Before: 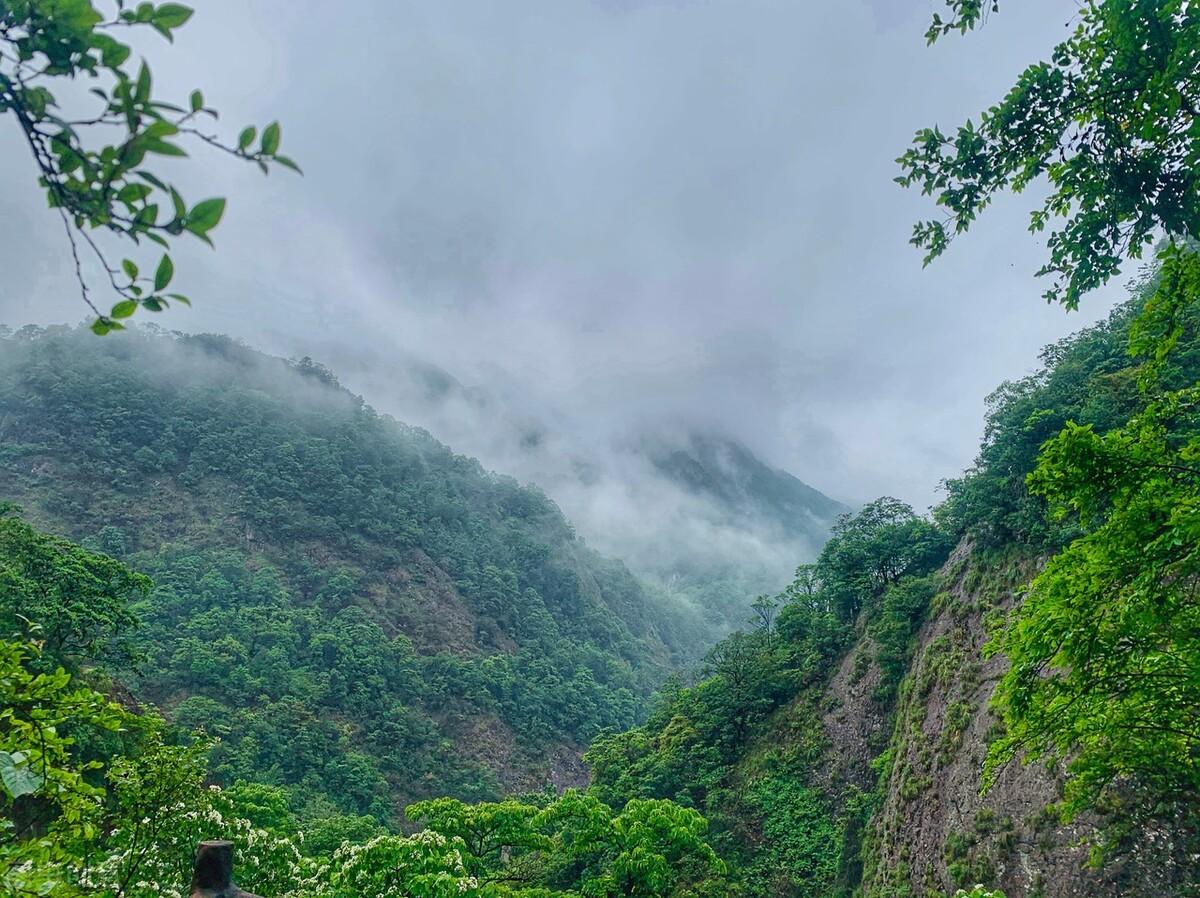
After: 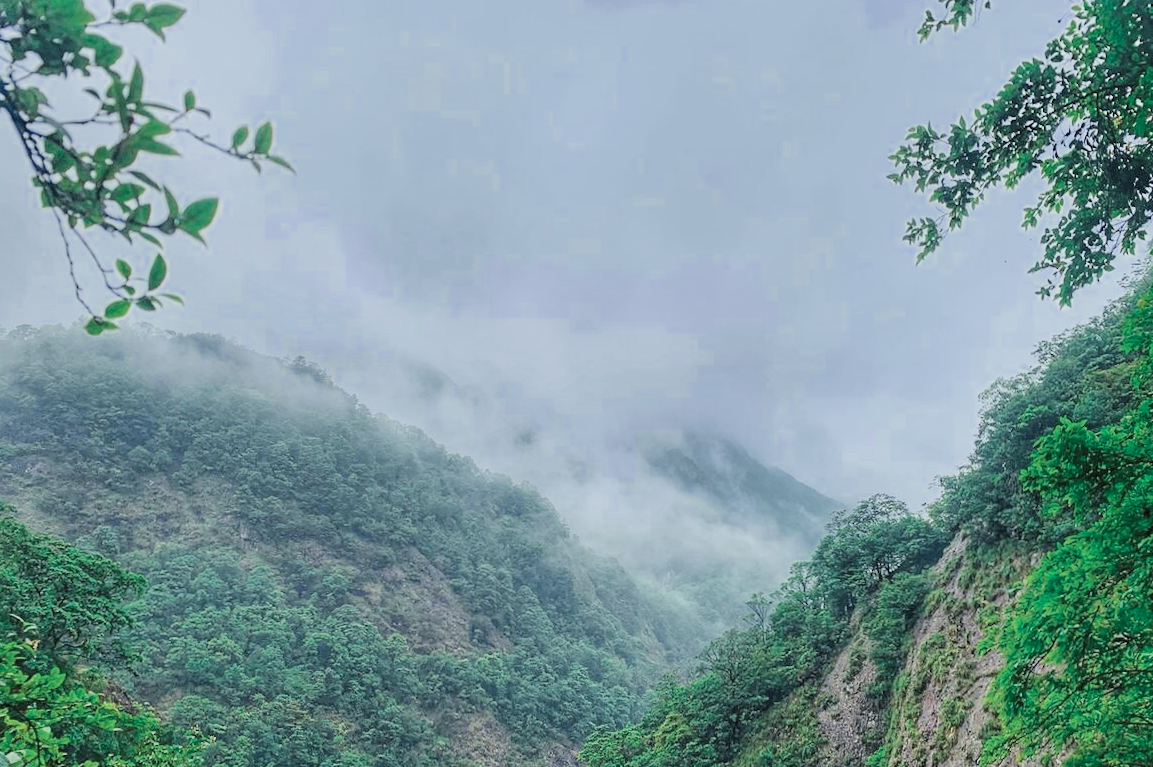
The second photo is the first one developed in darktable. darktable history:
filmic rgb: black relative exposure -7.65 EV, white relative exposure 4.56 EV, hardness 3.61, color science v6 (2022)
crop and rotate: angle 0.2°, left 0.275%, right 3.127%, bottom 14.18%
exposure: black level correction -0.002, exposure 1.115 EV, compensate highlight preservation false
color zones: curves: ch0 [(0, 0.5) (0.125, 0.4) (0.25, 0.5) (0.375, 0.4) (0.5, 0.4) (0.625, 0.35) (0.75, 0.35) (0.875, 0.5)]; ch1 [(0, 0.35) (0.125, 0.45) (0.25, 0.35) (0.375, 0.35) (0.5, 0.35) (0.625, 0.35) (0.75, 0.45) (0.875, 0.35)]; ch2 [(0, 0.6) (0.125, 0.5) (0.25, 0.5) (0.375, 0.6) (0.5, 0.6) (0.625, 0.5) (0.75, 0.5) (0.875, 0.5)]
